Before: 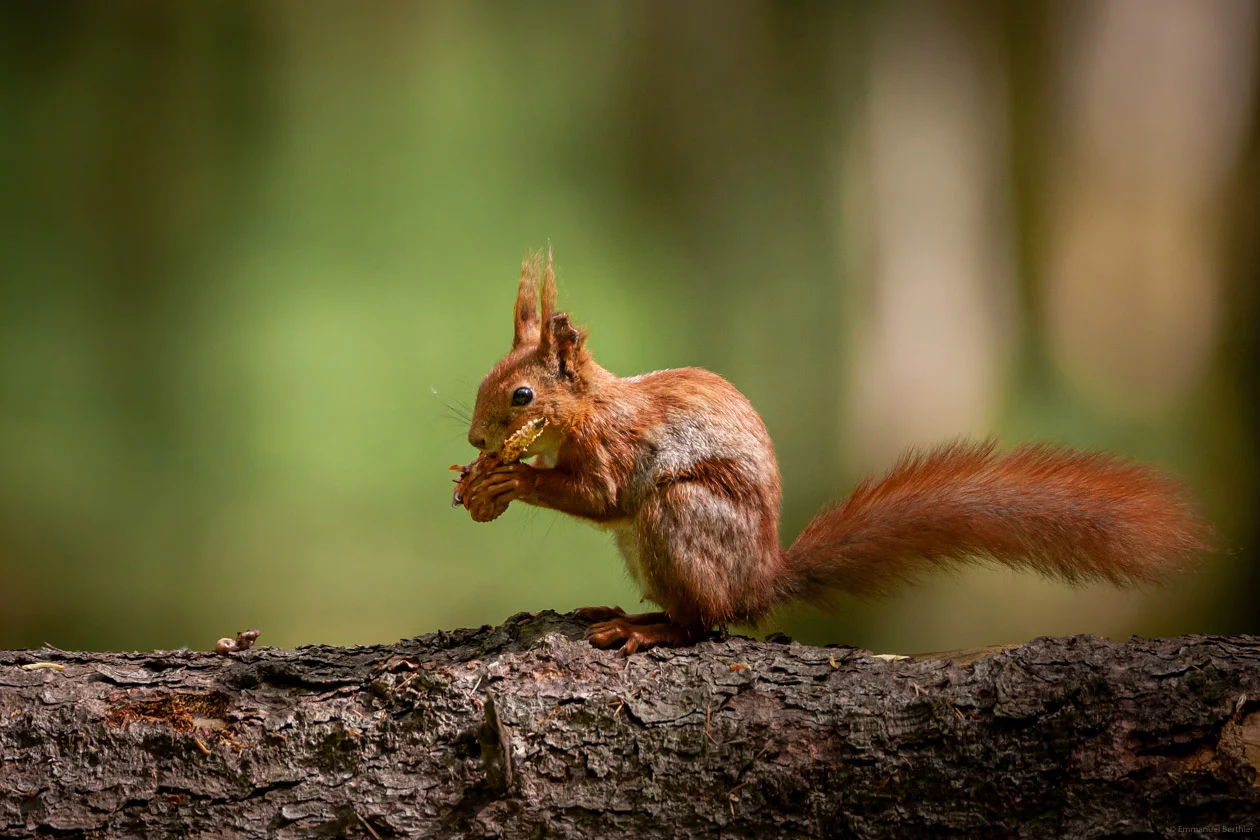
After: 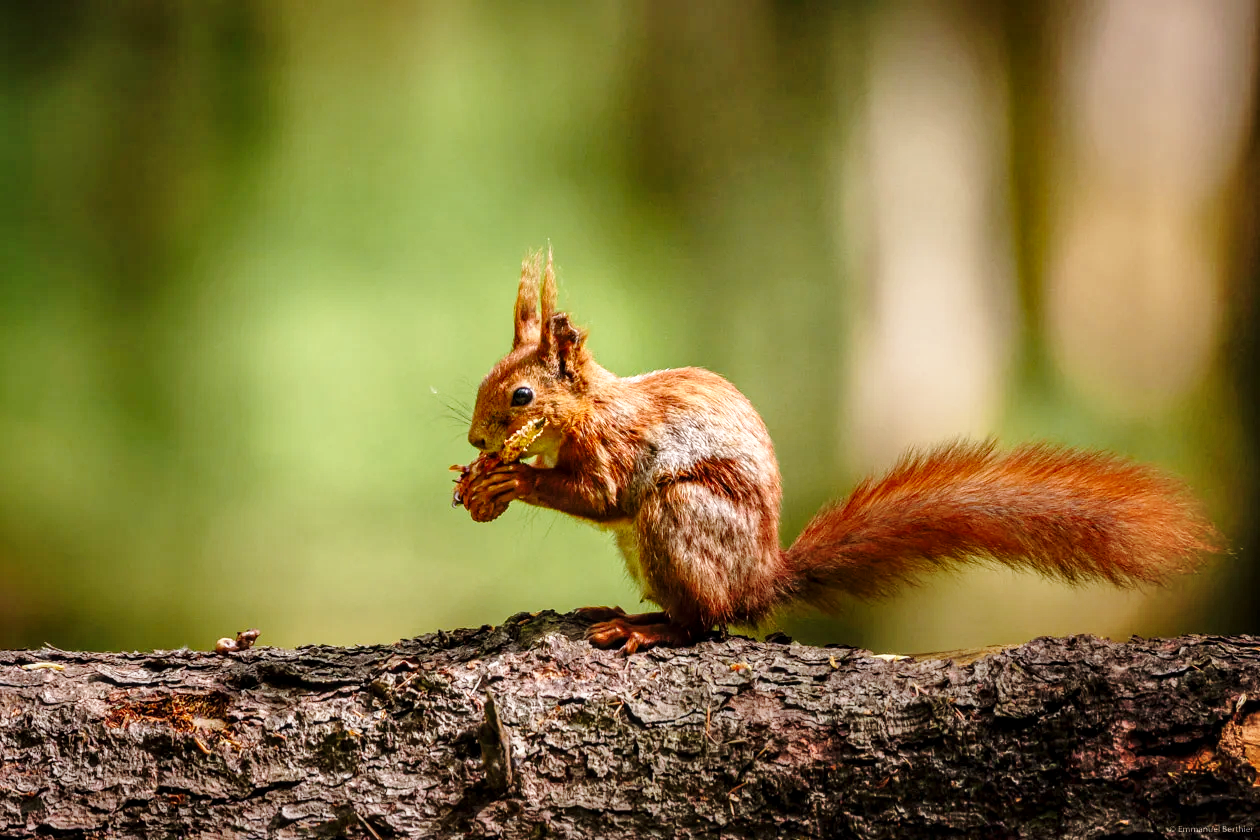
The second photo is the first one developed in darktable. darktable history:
local contrast: on, module defaults
base curve: curves: ch0 [(0, 0) (0.028, 0.03) (0.121, 0.232) (0.46, 0.748) (0.859, 0.968) (1, 1)], preserve colors none
shadows and highlights: highlights color adjustment 0.44%, soften with gaussian
